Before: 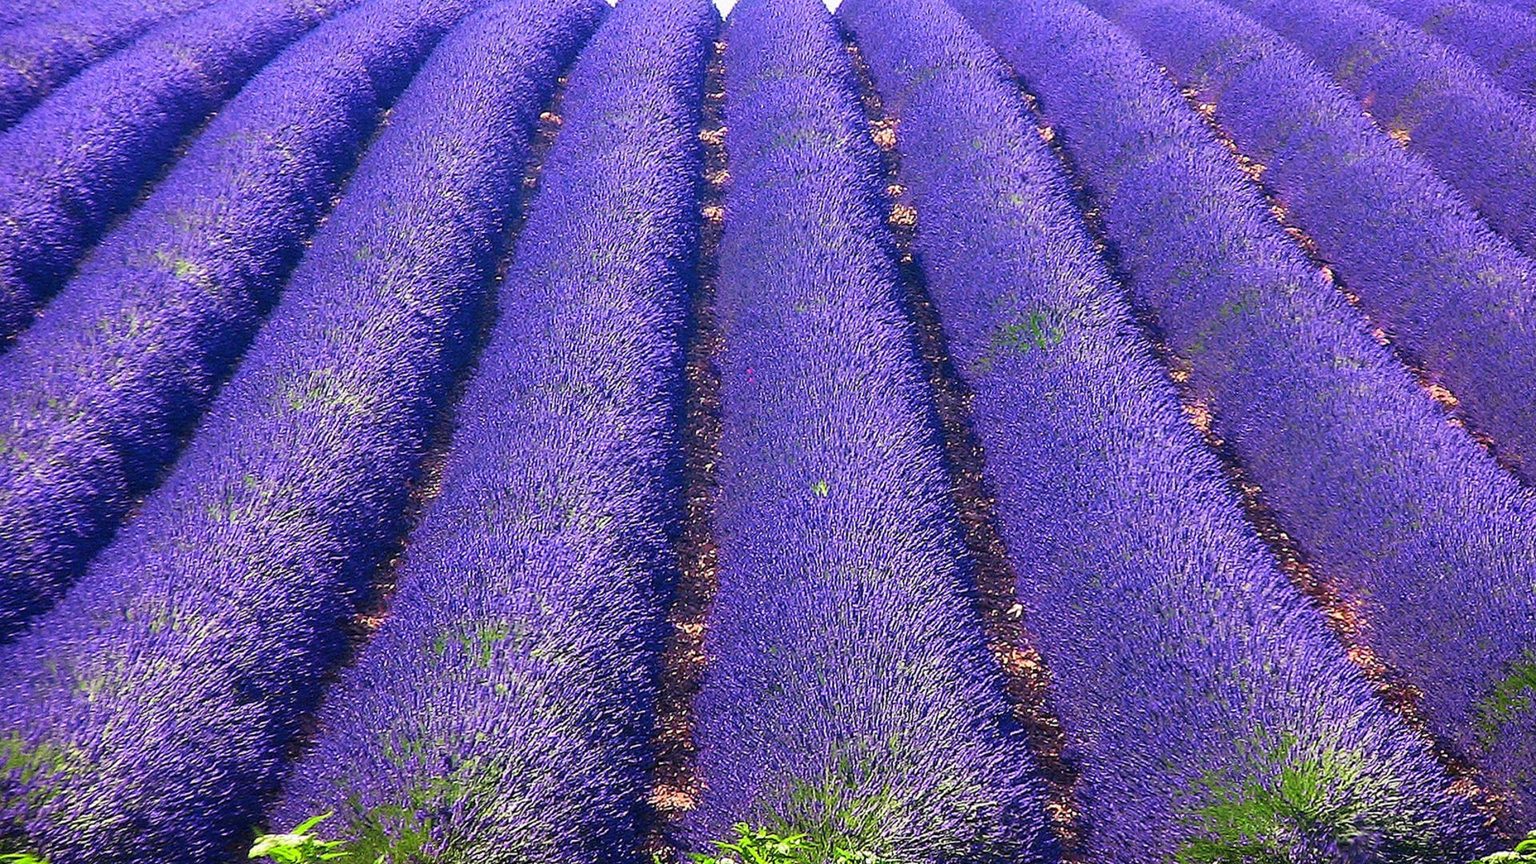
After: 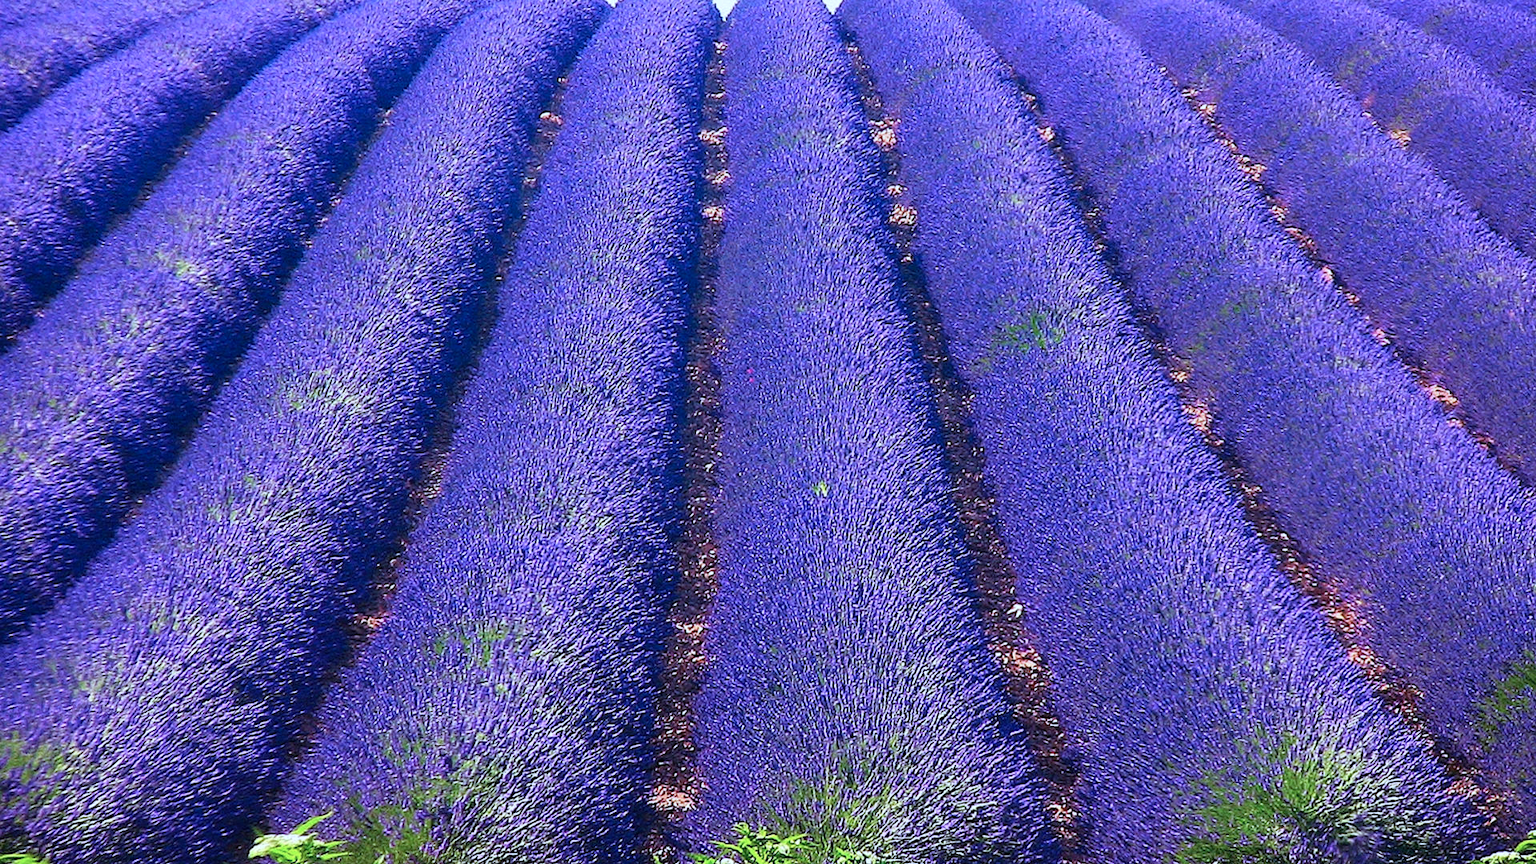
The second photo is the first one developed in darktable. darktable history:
color correction: highlights a* -2.39, highlights b* -18.4
